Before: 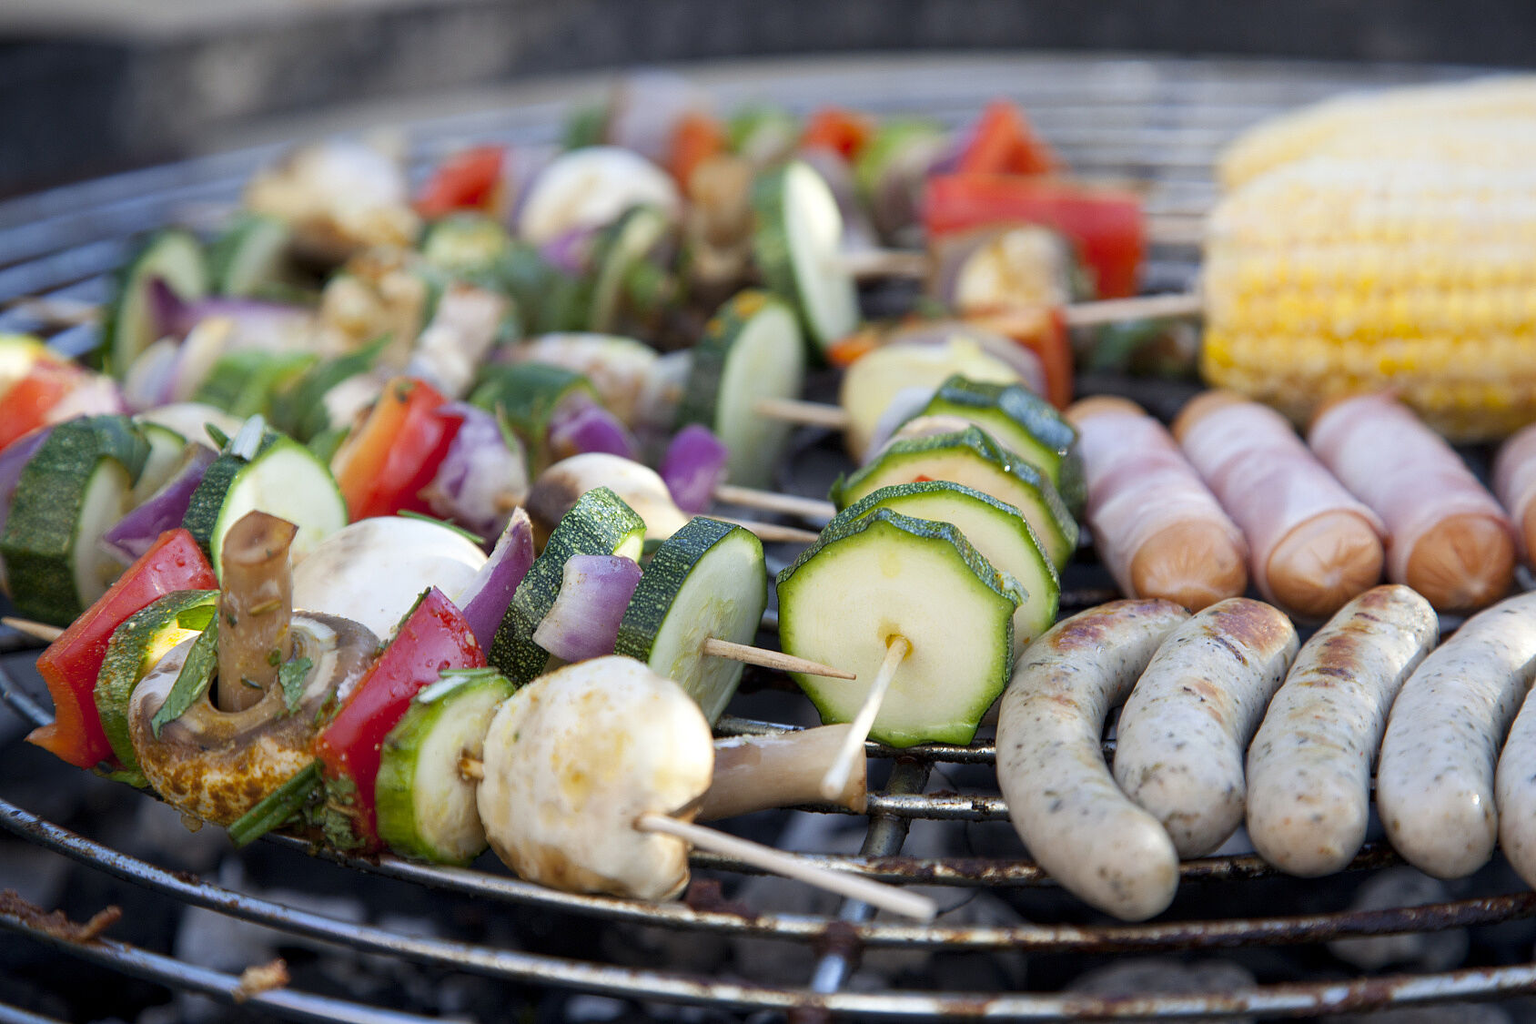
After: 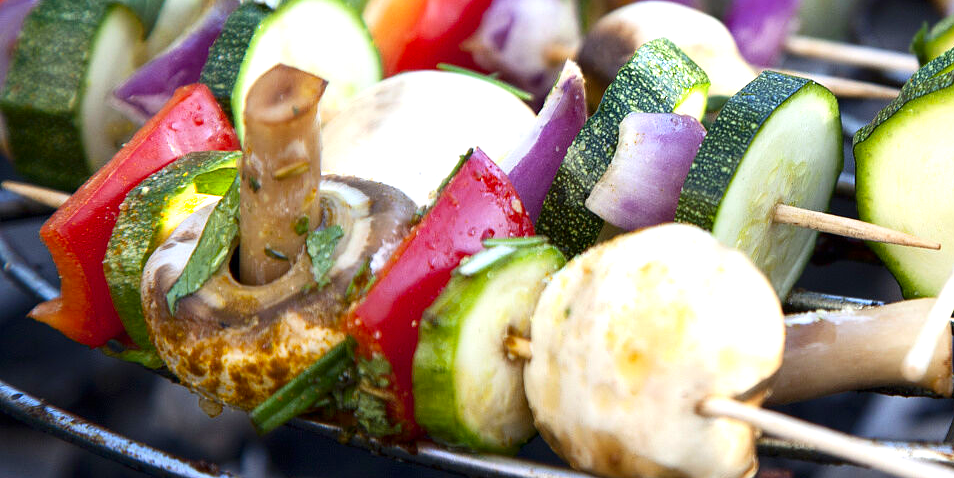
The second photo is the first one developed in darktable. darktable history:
exposure: black level correction 0, exposure 0.704 EV, compensate highlight preservation false
crop: top 44.258%, right 43.483%, bottom 13.182%
contrast brightness saturation: contrast 0.13, brightness -0.065, saturation 0.158
